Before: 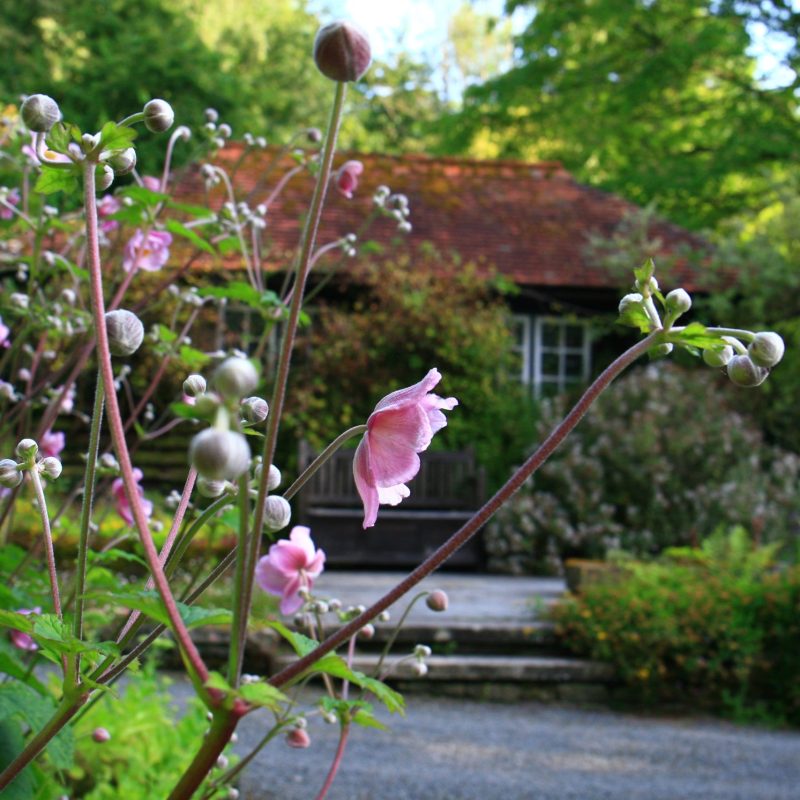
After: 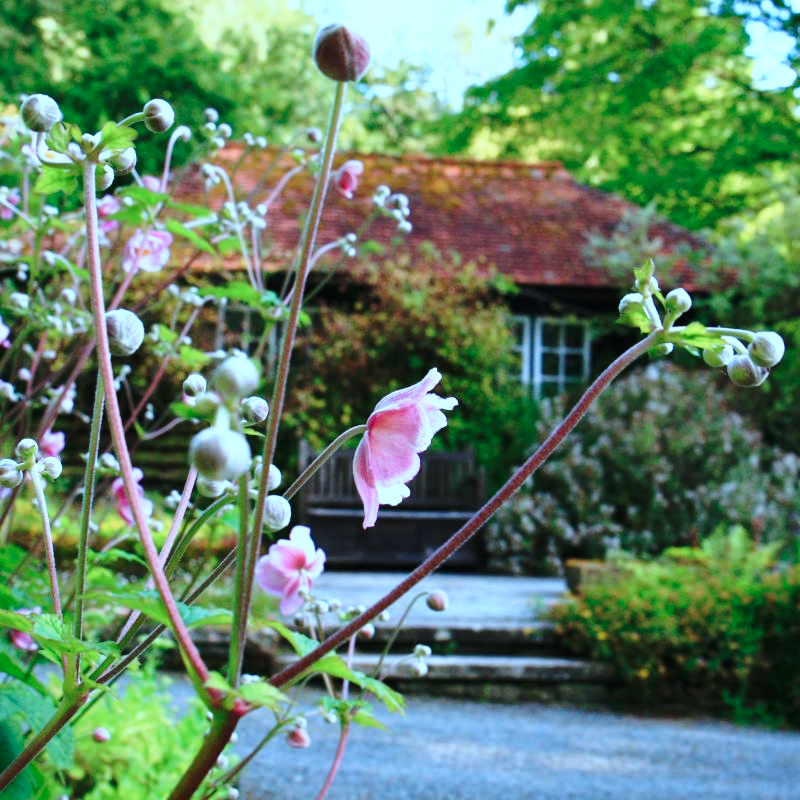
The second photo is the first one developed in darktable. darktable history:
color correction: highlights a* -9.35, highlights b* -23.15
base curve: curves: ch0 [(0, 0) (0.028, 0.03) (0.121, 0.232) (0.46, 0.748) (0.859, 0.968) (1, 1)], preserve colors none
